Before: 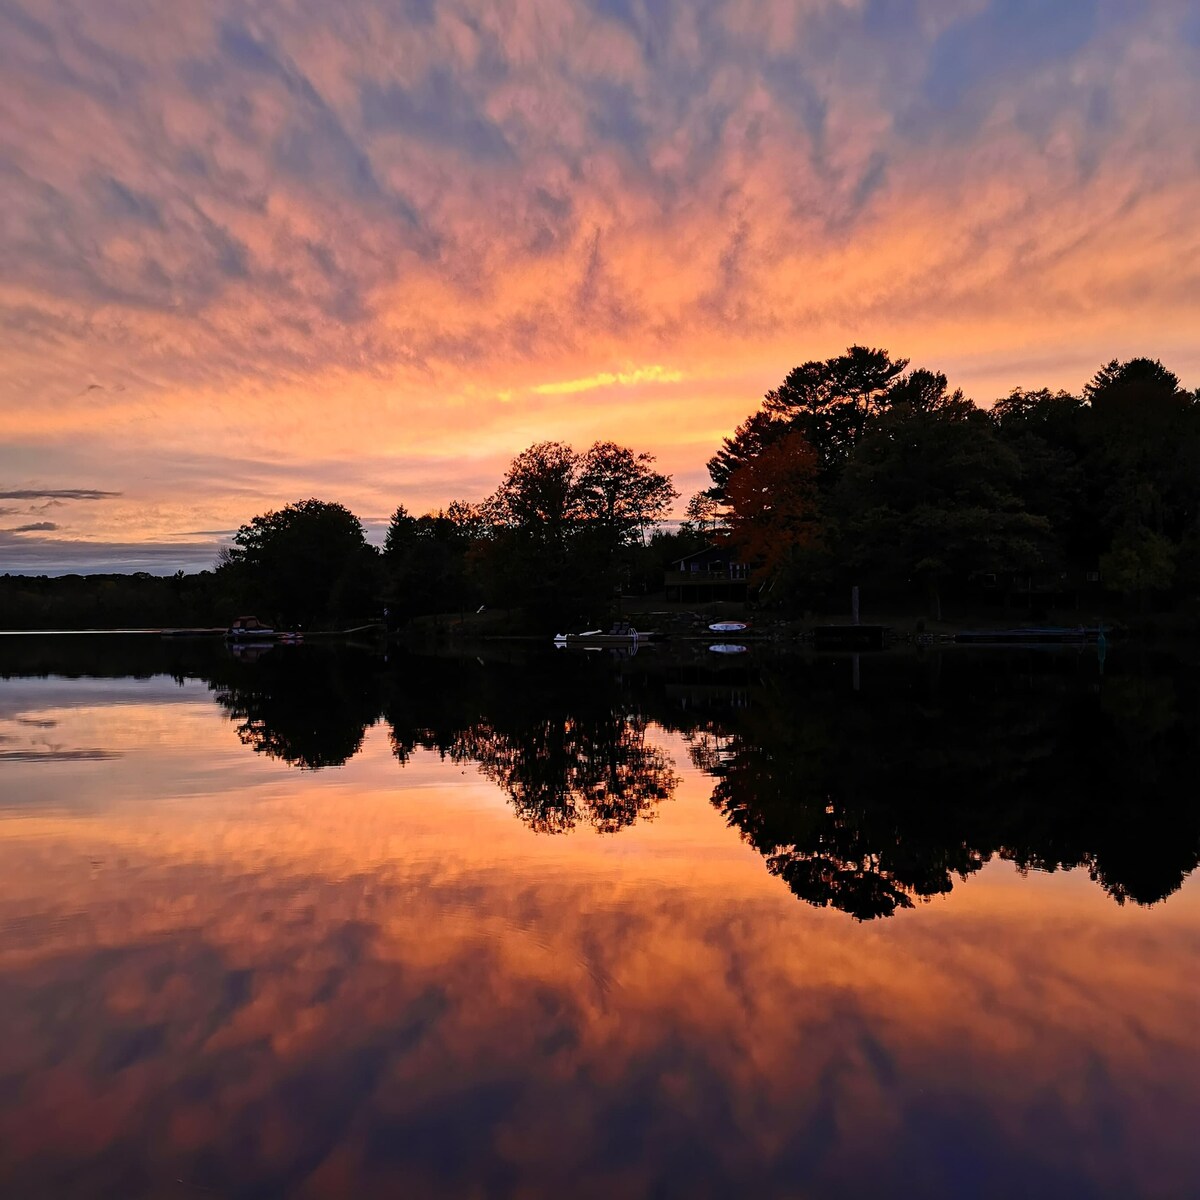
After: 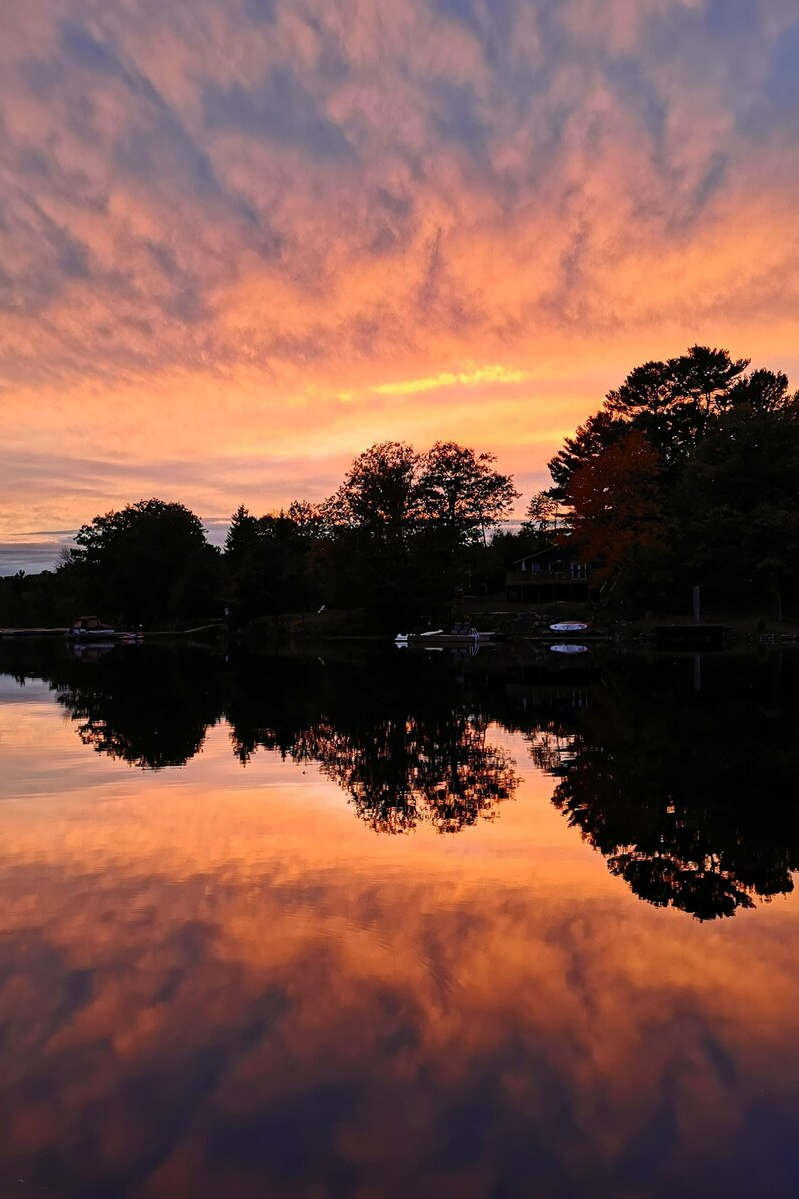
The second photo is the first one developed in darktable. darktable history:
crop and rotate: left 13.333%, right 20.005%
